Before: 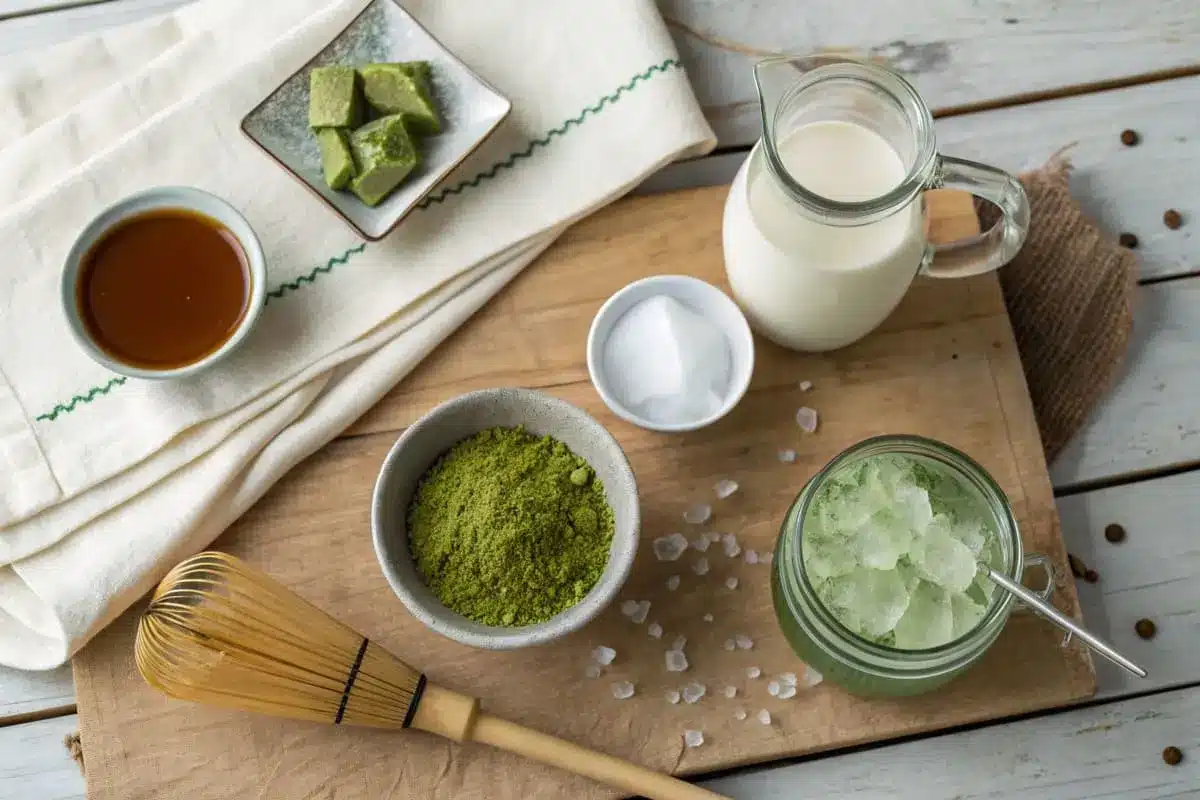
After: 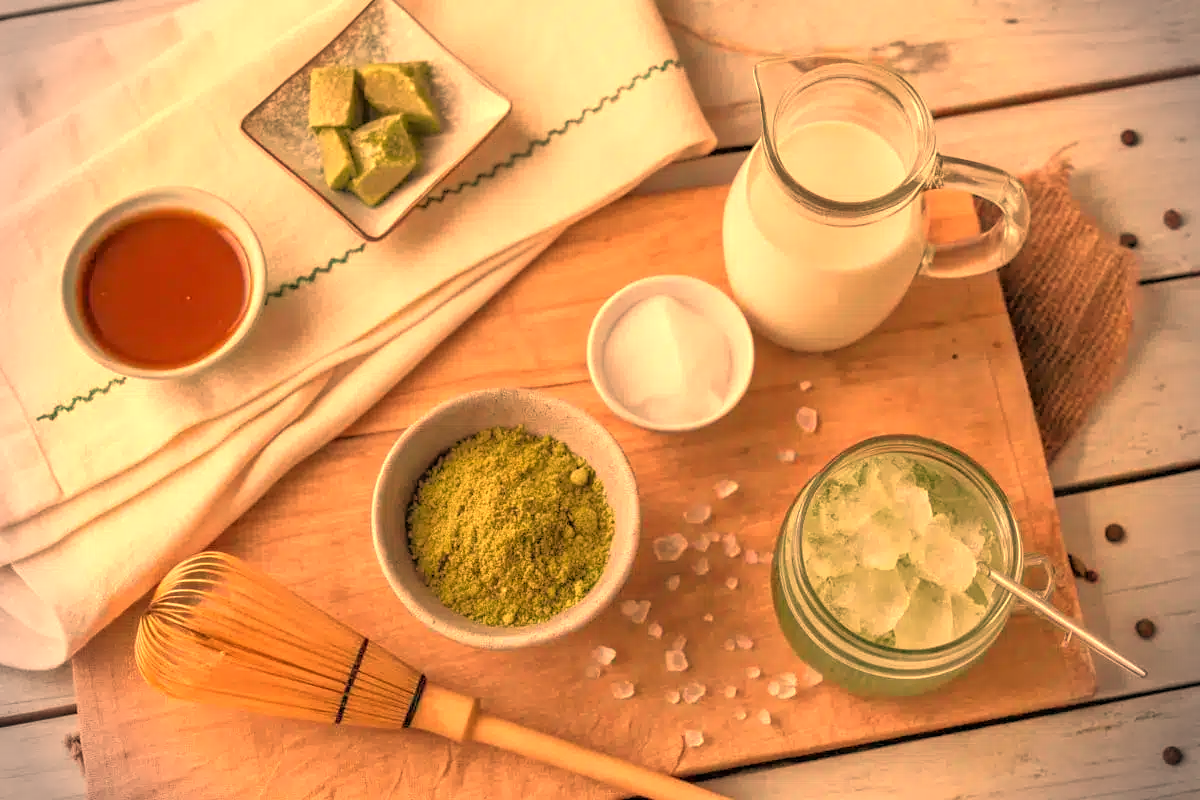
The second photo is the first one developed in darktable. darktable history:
tone equalizer: -7 EV 0.15 EV, -6 EV 0.6 EV, -5 EV 1.15 EV, -4 EV 1.33 EV, -3 EV 1.15 EV, -2 EV 0.6 EV, -1 EV 0.15 EV, mask exposure compensation -0.5 EV
vignetting: fall-off start 88.03%, fall-off radius 24.9%
white balance: red 1.467, blue 0.684
